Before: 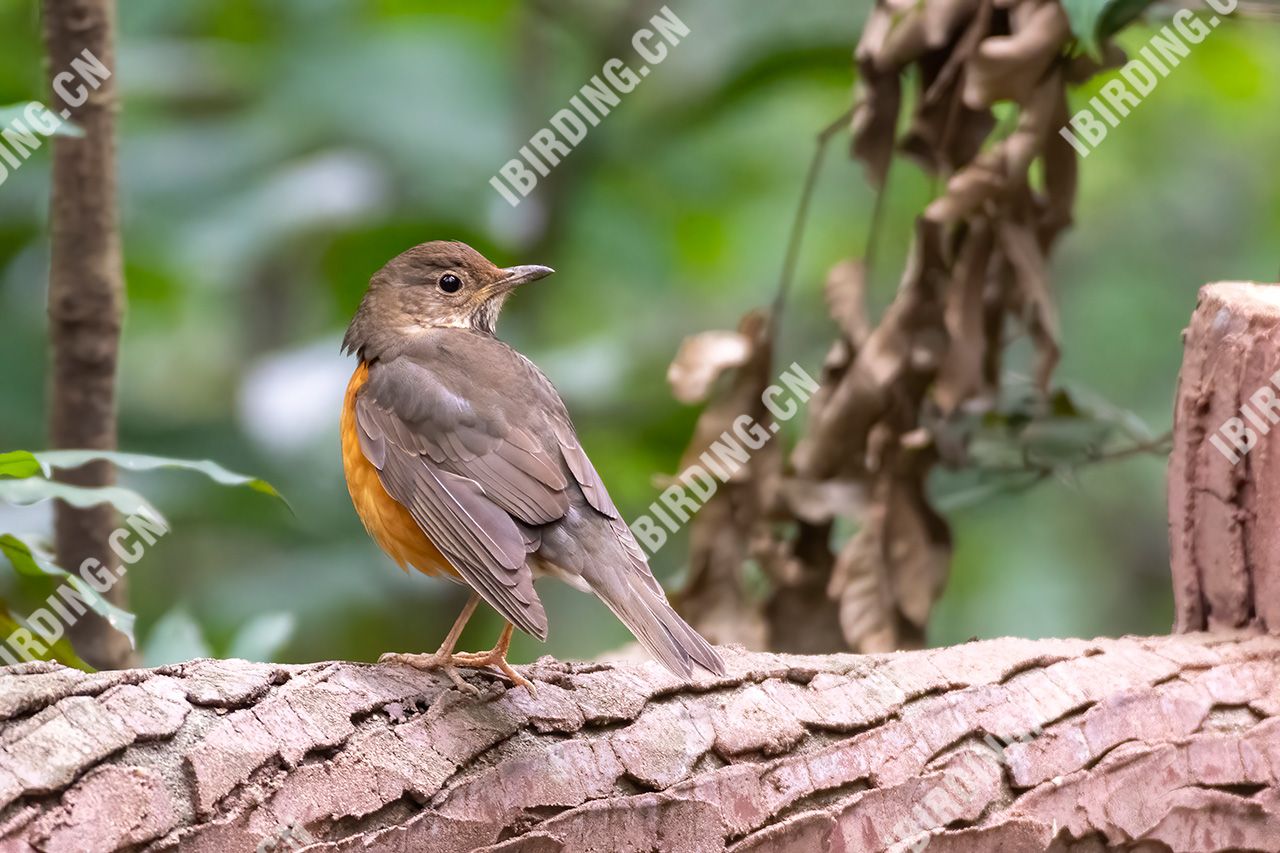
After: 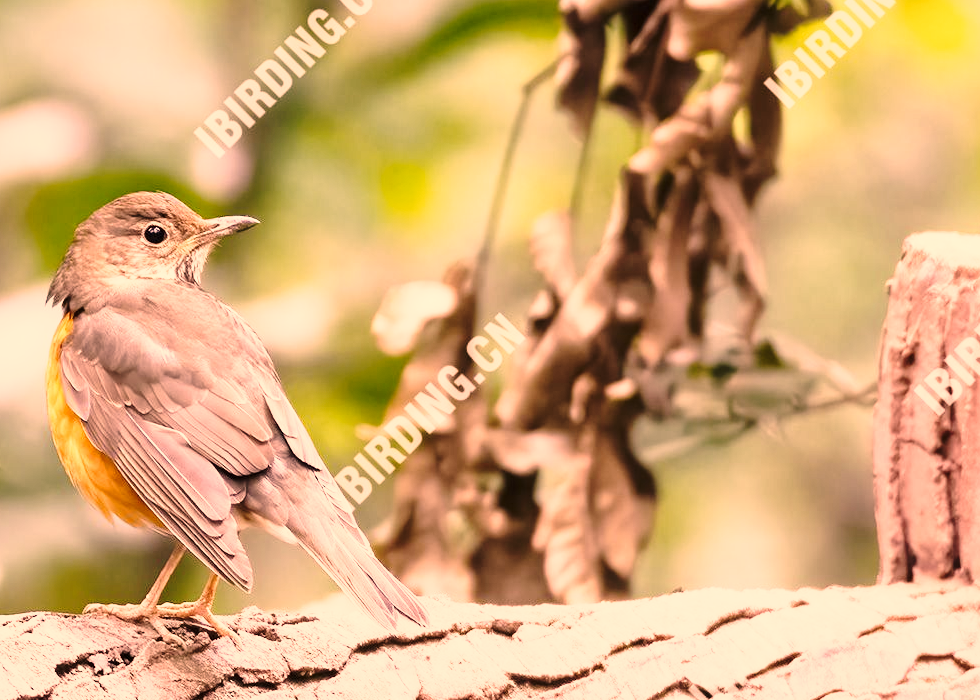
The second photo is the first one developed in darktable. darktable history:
crop: left 23.095%, top 5.827%, bottom 11.854%
local contrast: mode bilateral grid, contrast 20, coarseness 50, detail 120%, midtone range 0.2
exposure: exposure 0.493 EV, compensate highlight preservation false
base curve: curves: ch0 [(0, 0) (0.036, 0.037) (0.121, 0.228) (0.46, 0.76) (0.859, 0.983) (1, 1)], preserve colors none
color correction: highlights a* 40, highlights b* 40, saturation 0.69
